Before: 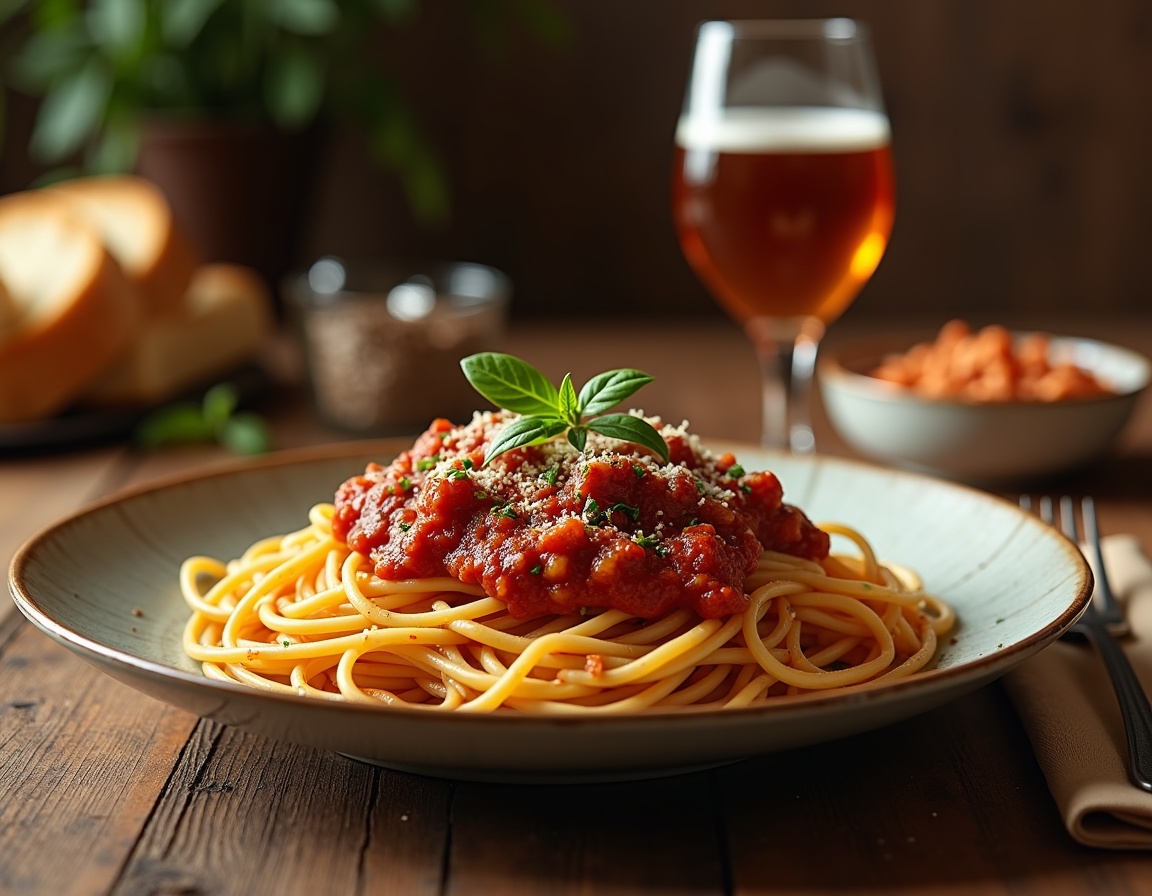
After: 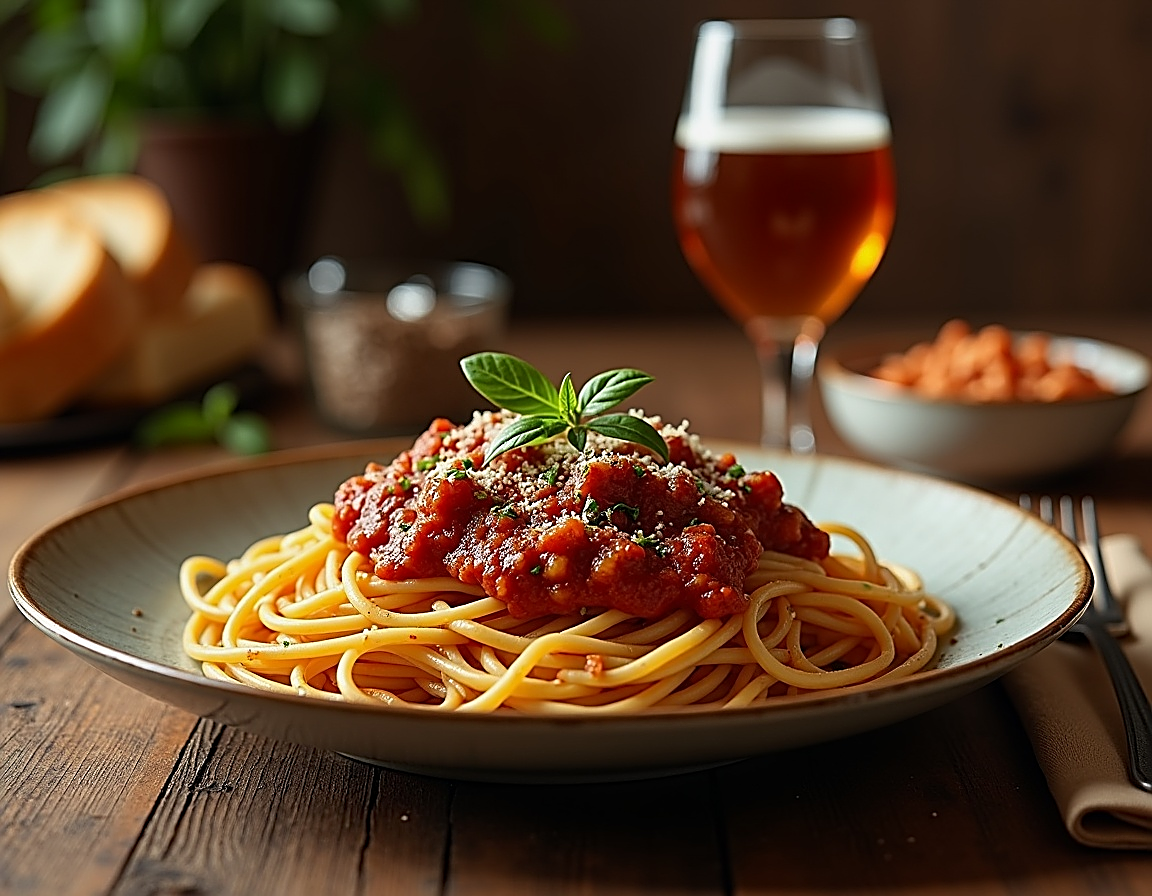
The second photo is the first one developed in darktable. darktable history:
sharpen: amount 1
exposure: black level correction 0.001, exposure -0.125 EV, compensate exposure bias true, compensate highlight preservation false
